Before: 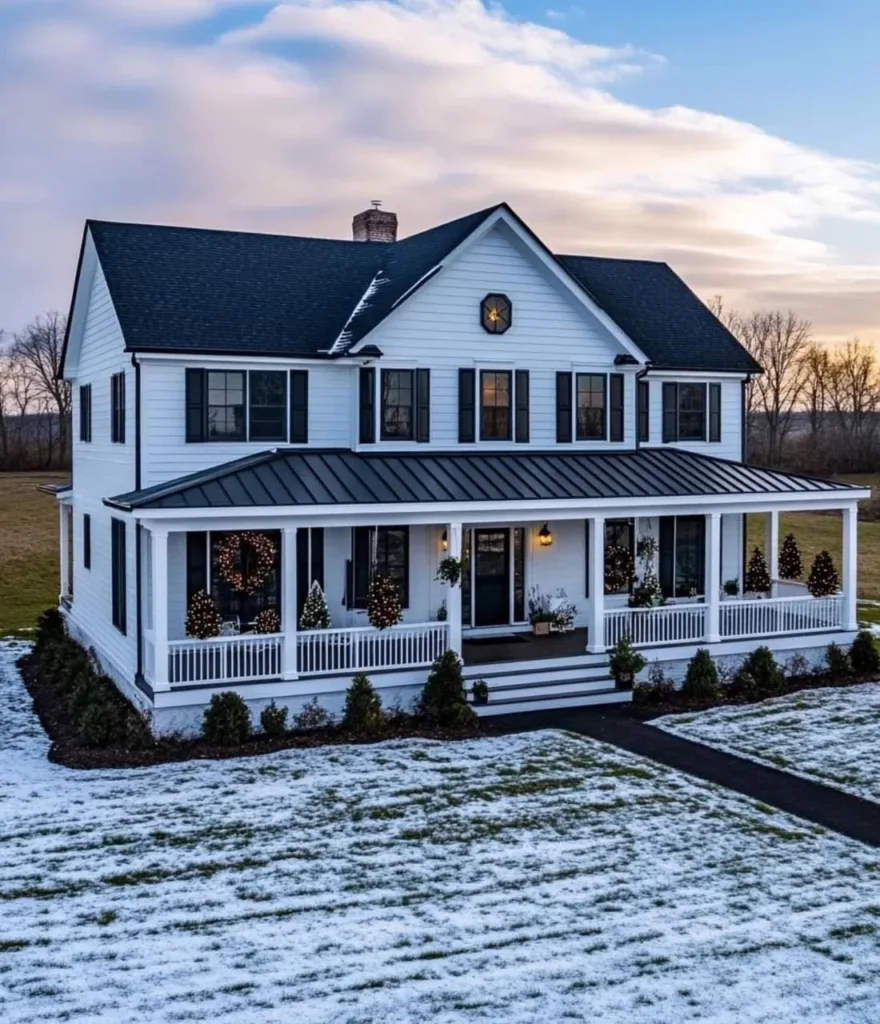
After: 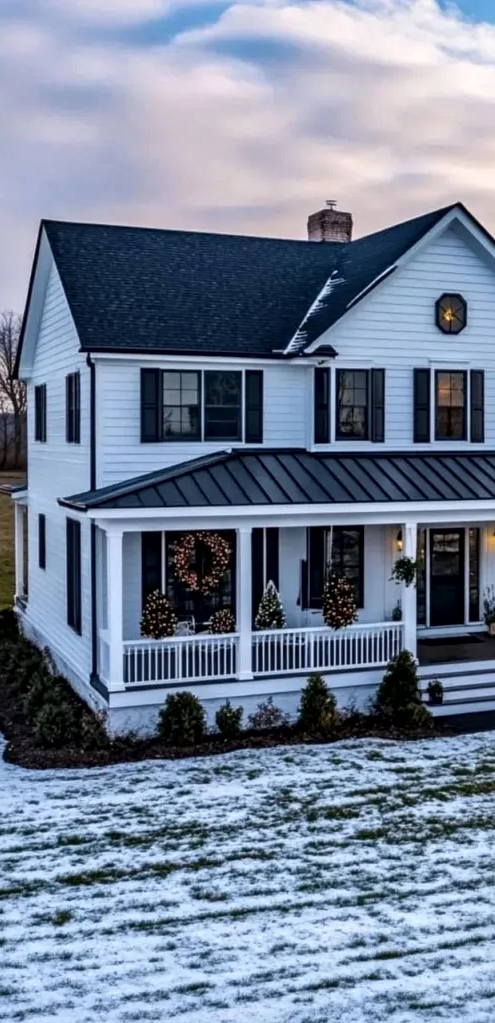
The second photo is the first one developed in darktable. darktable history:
local contrast: mode bilateral grid, contrast 20, coarseness 19, detail 163%, midtone range 0.2
crop: left 5.114%, right 38.589%
